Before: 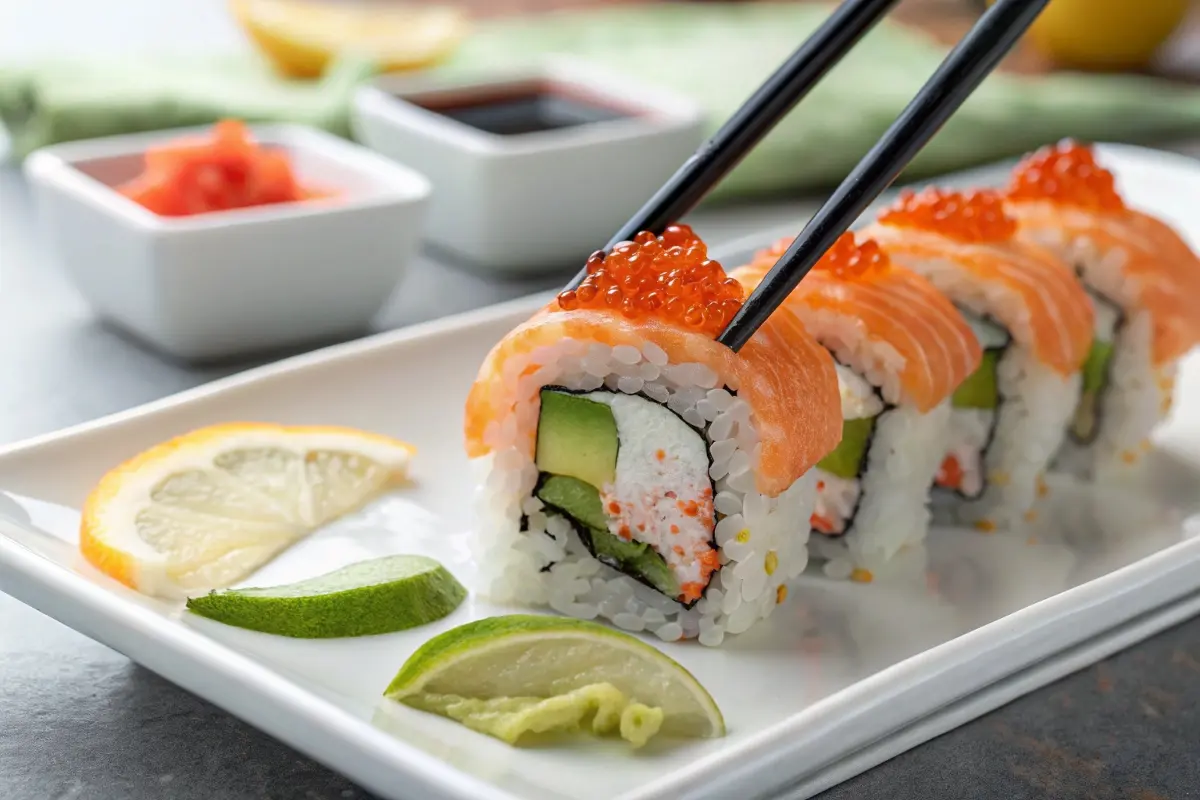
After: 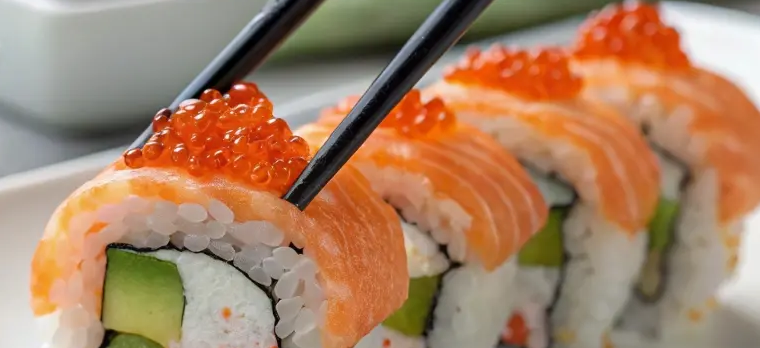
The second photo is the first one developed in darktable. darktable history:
crop: left 36.248%, top 17.824%, right 0.352%, bottom 38.599%
